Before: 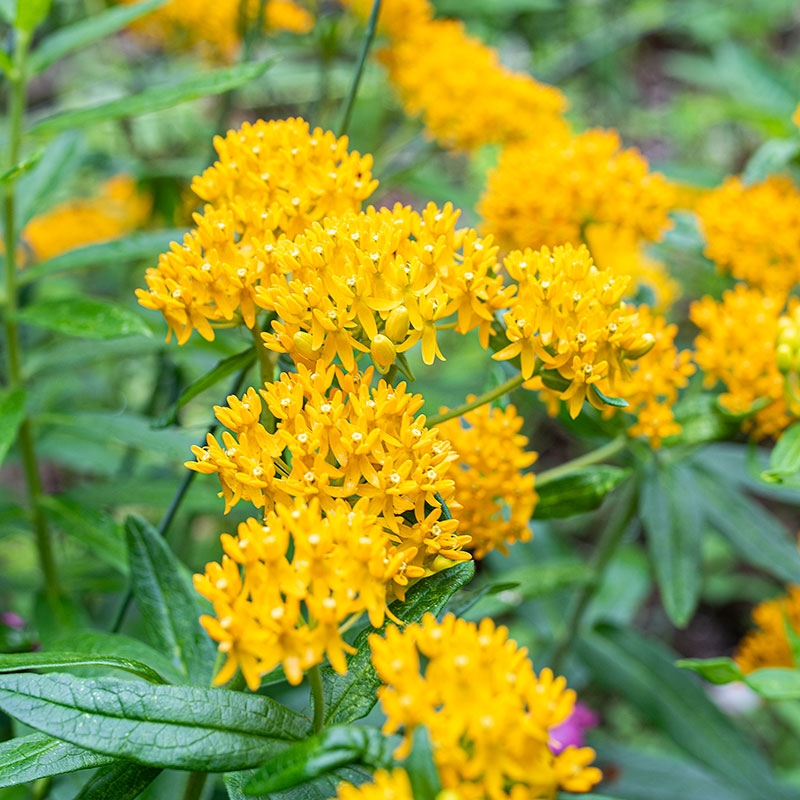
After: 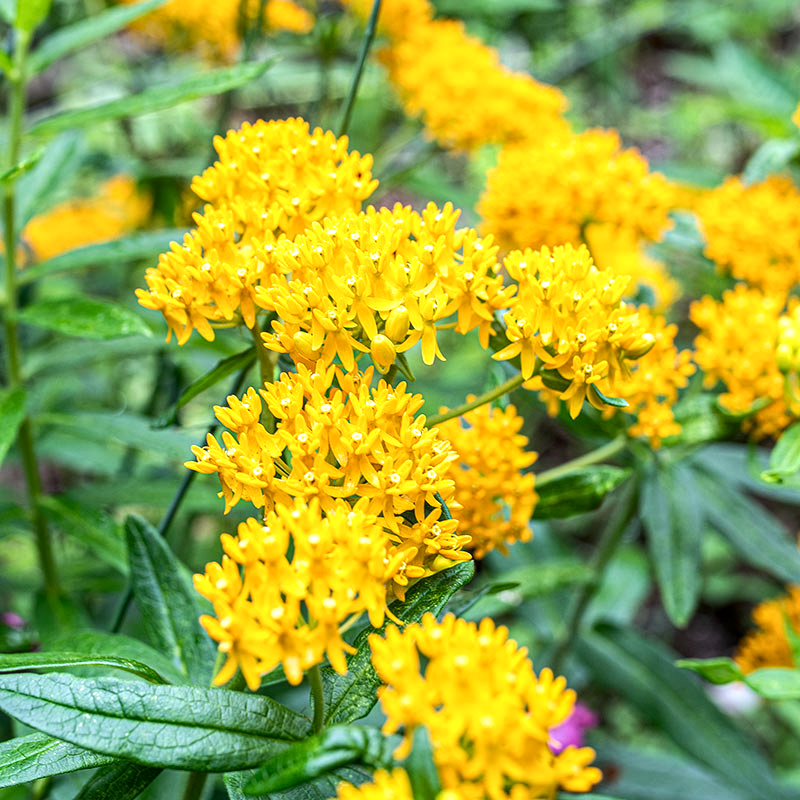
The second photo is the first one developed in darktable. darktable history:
local contrast: on, module defaults
tone equalizer: -8 EV -0.401 EV, -7 EV -0.428 EV, -6 EV -0.323 EV, -5 EV -0.233 EV, -3 EV 0.196 EV, -2 EV 0.316 EV, -1 EV 0.374 EV, +0 EV 0.394 EV, edges refinement/feathering 500, mask exposure compensation -1.57 EV, preserve details no
